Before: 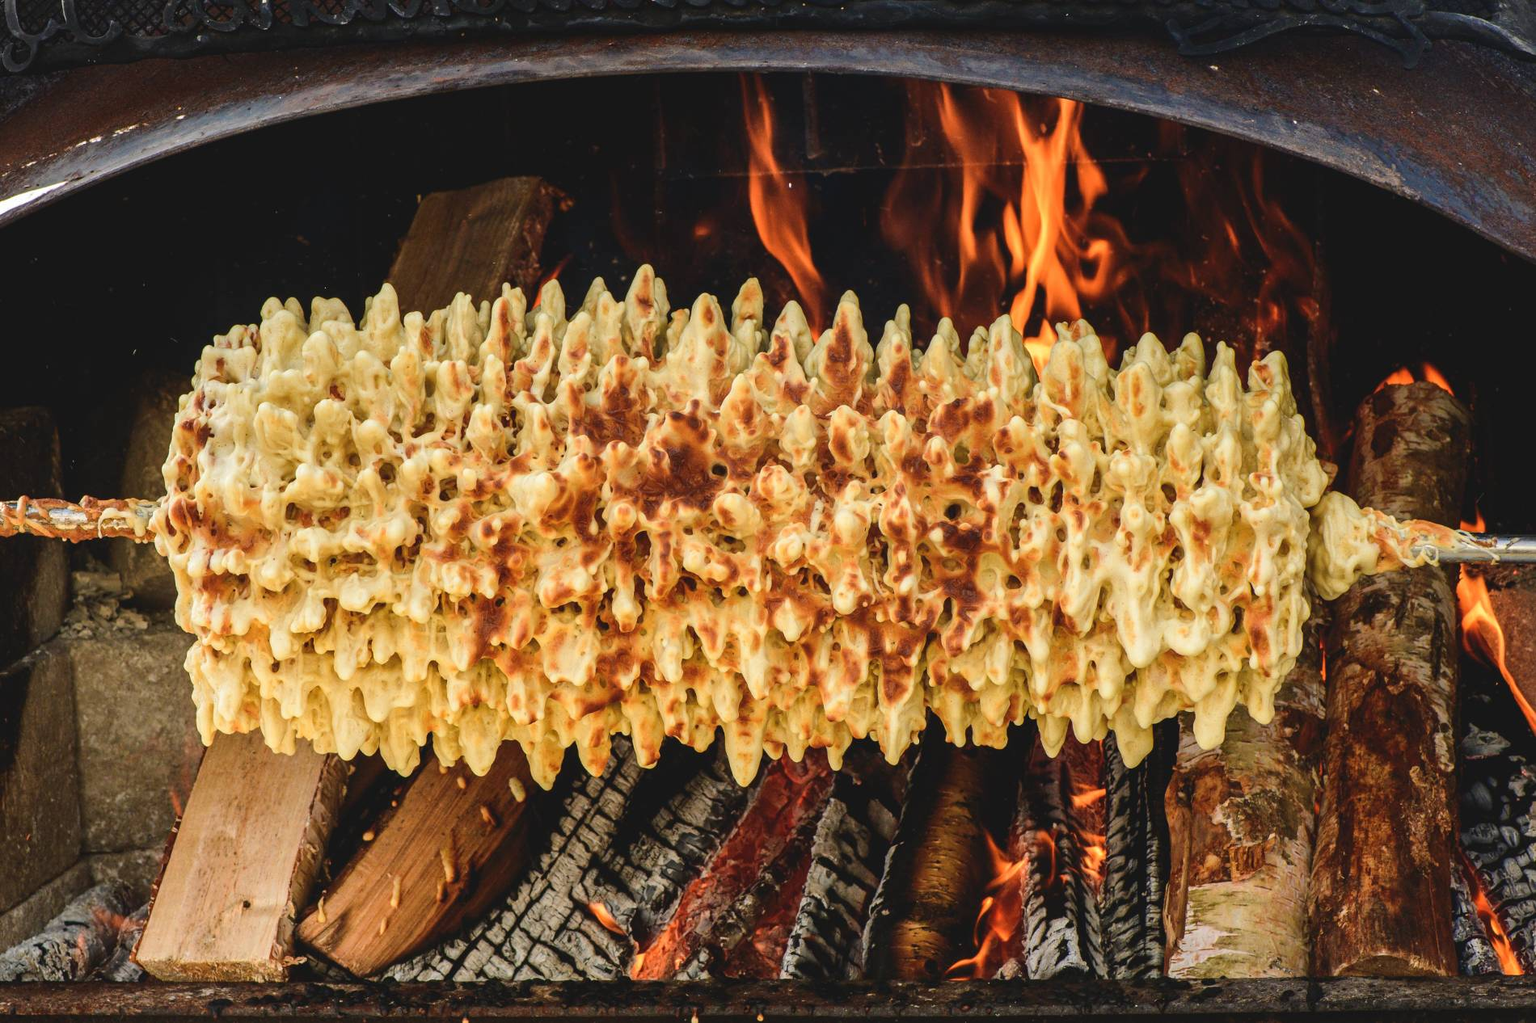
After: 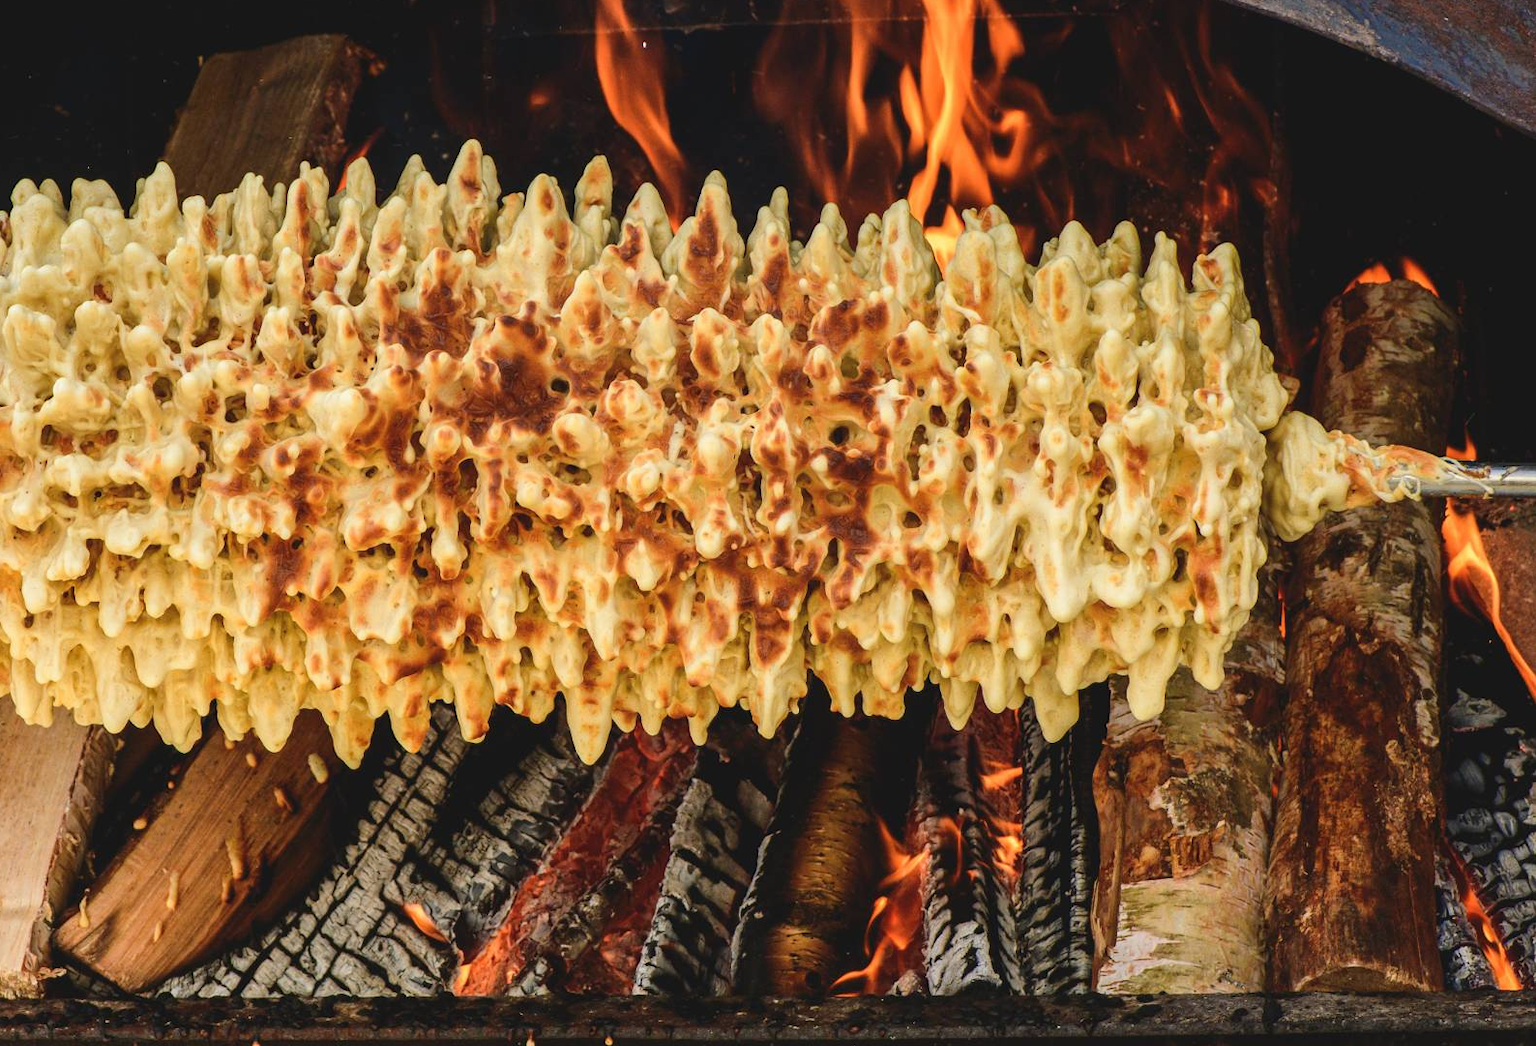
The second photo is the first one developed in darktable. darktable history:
crop: left 16.386%, top 14.524%
